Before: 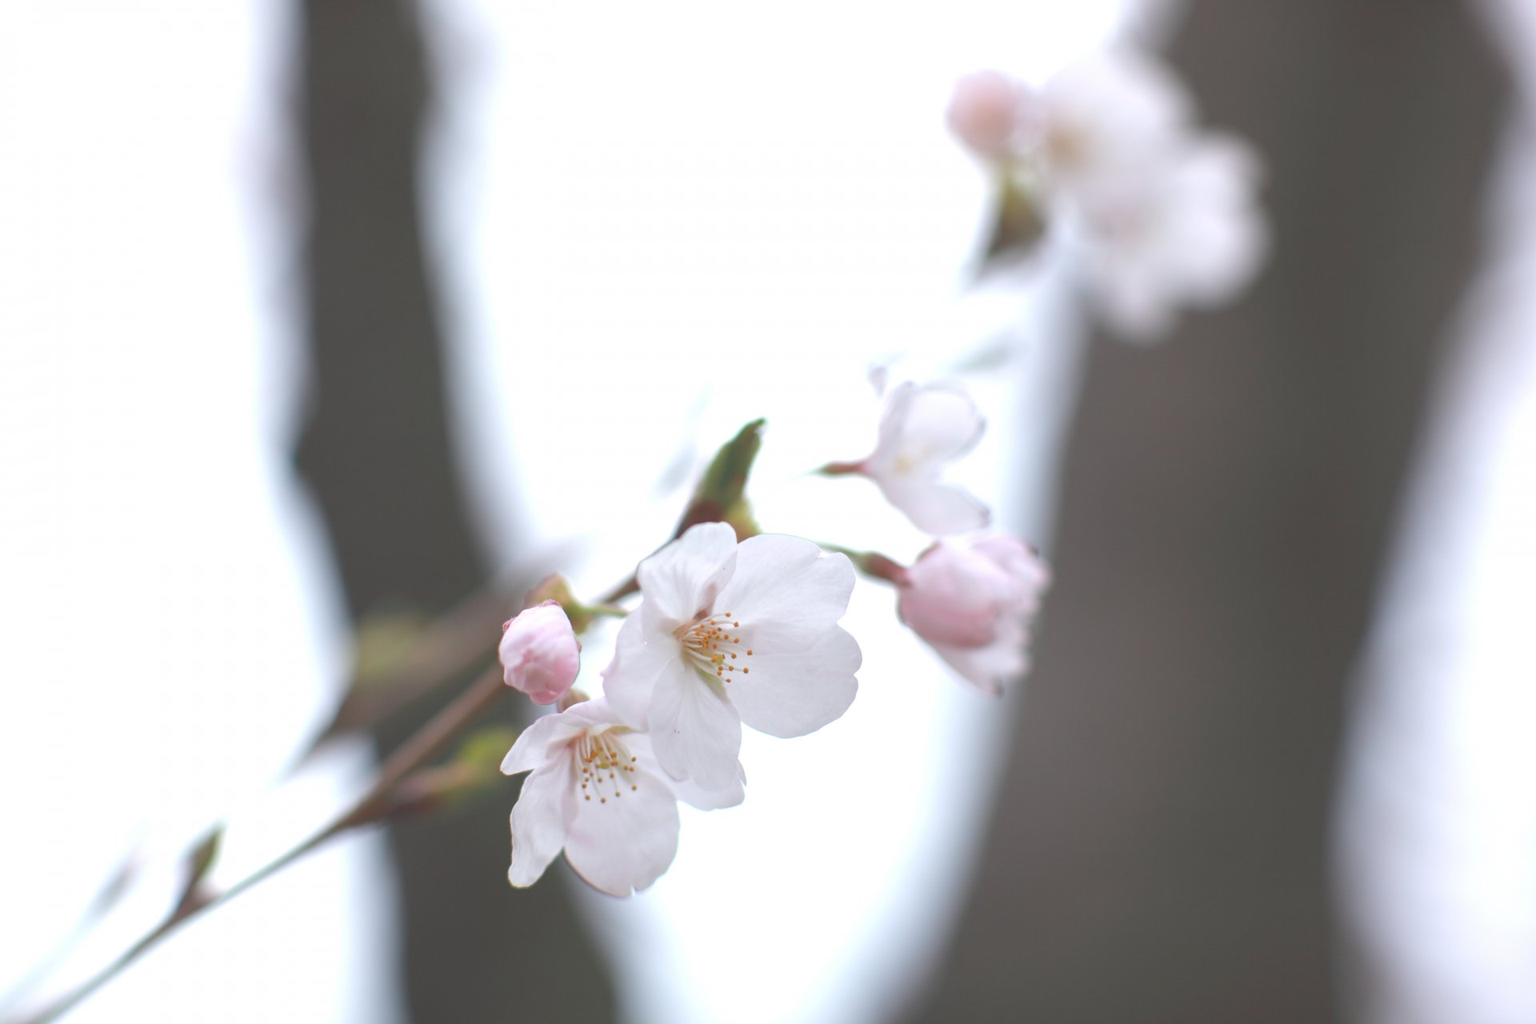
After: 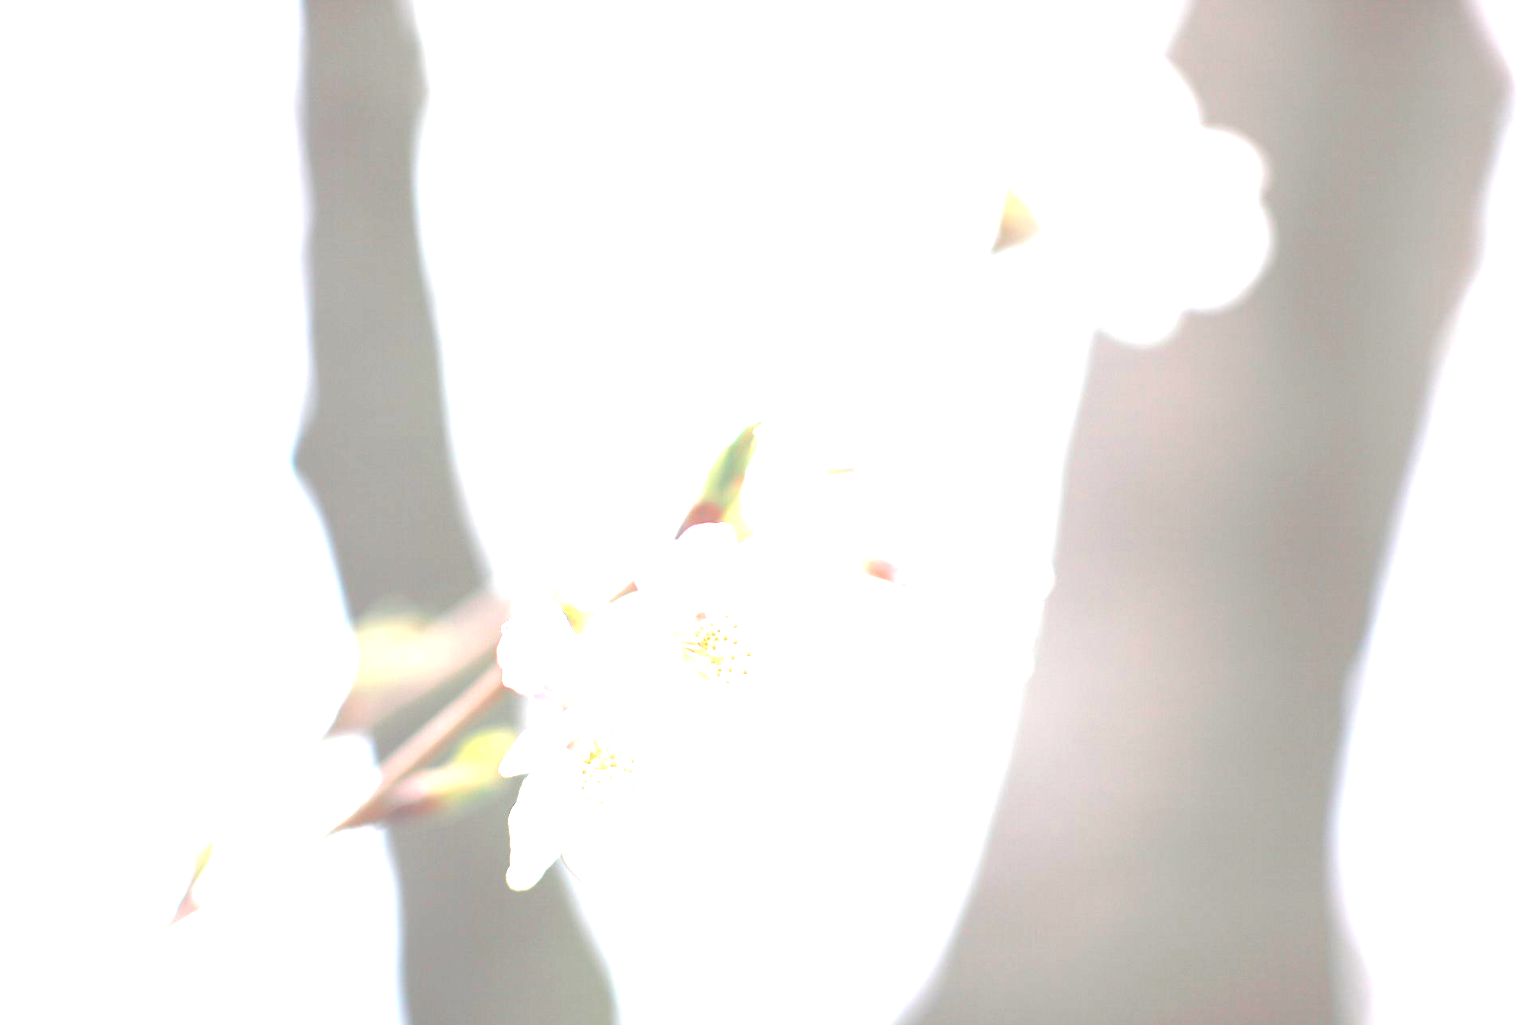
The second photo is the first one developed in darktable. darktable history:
exposure: black level correction 0.001, exposure 2.531 EV
crop: left 0.166%
